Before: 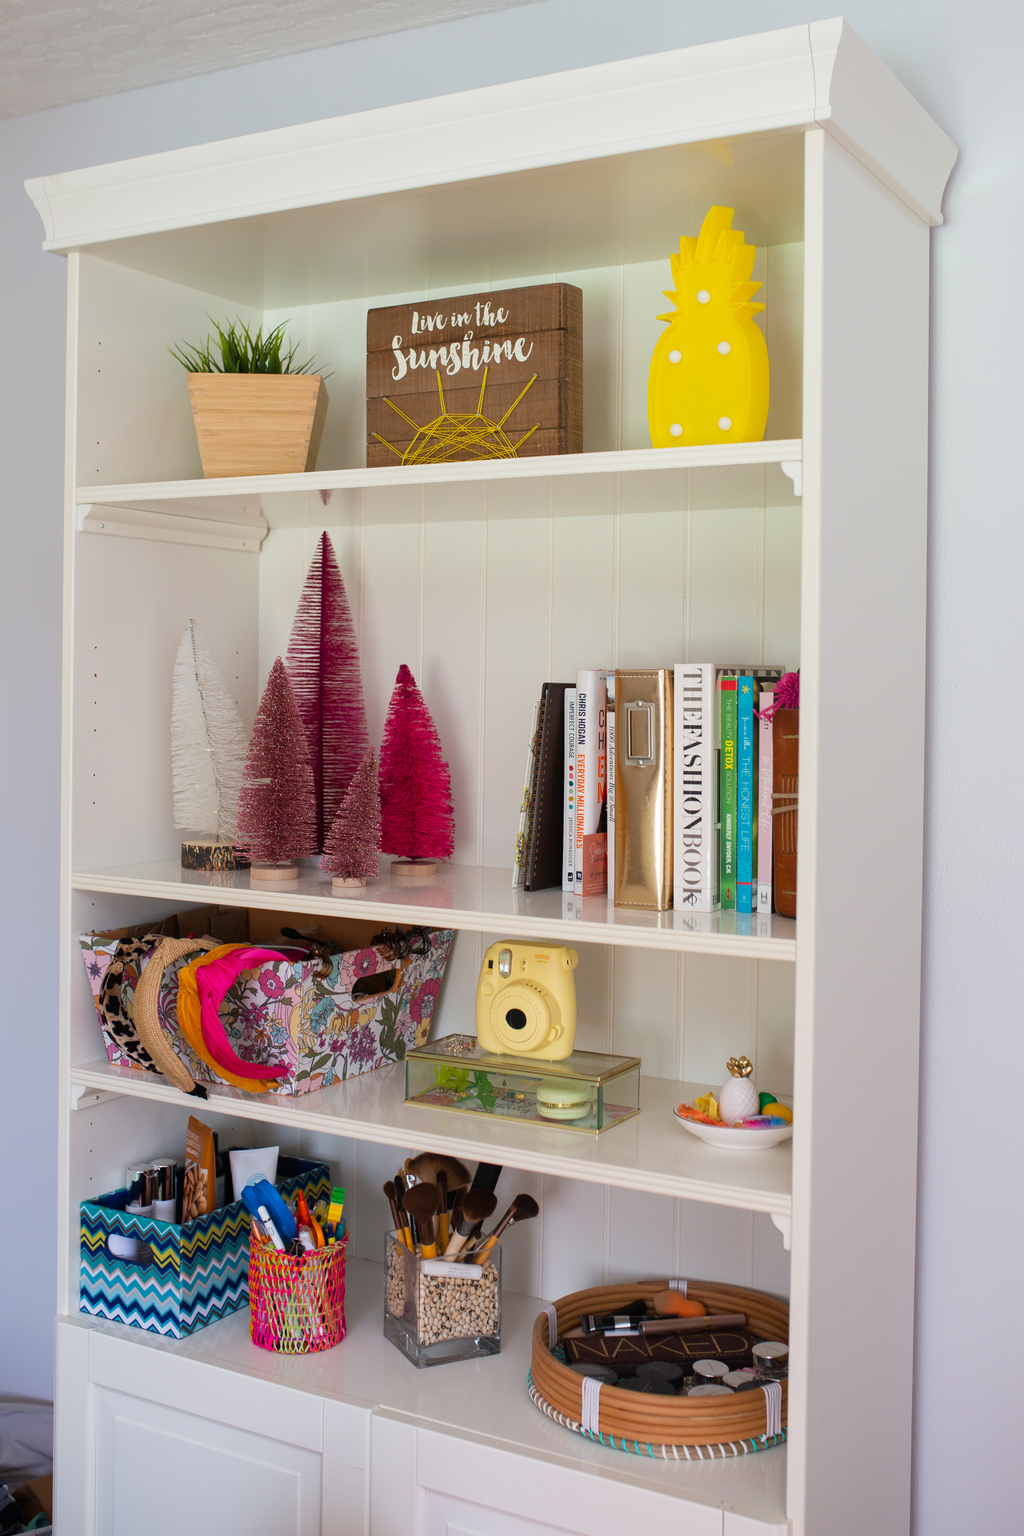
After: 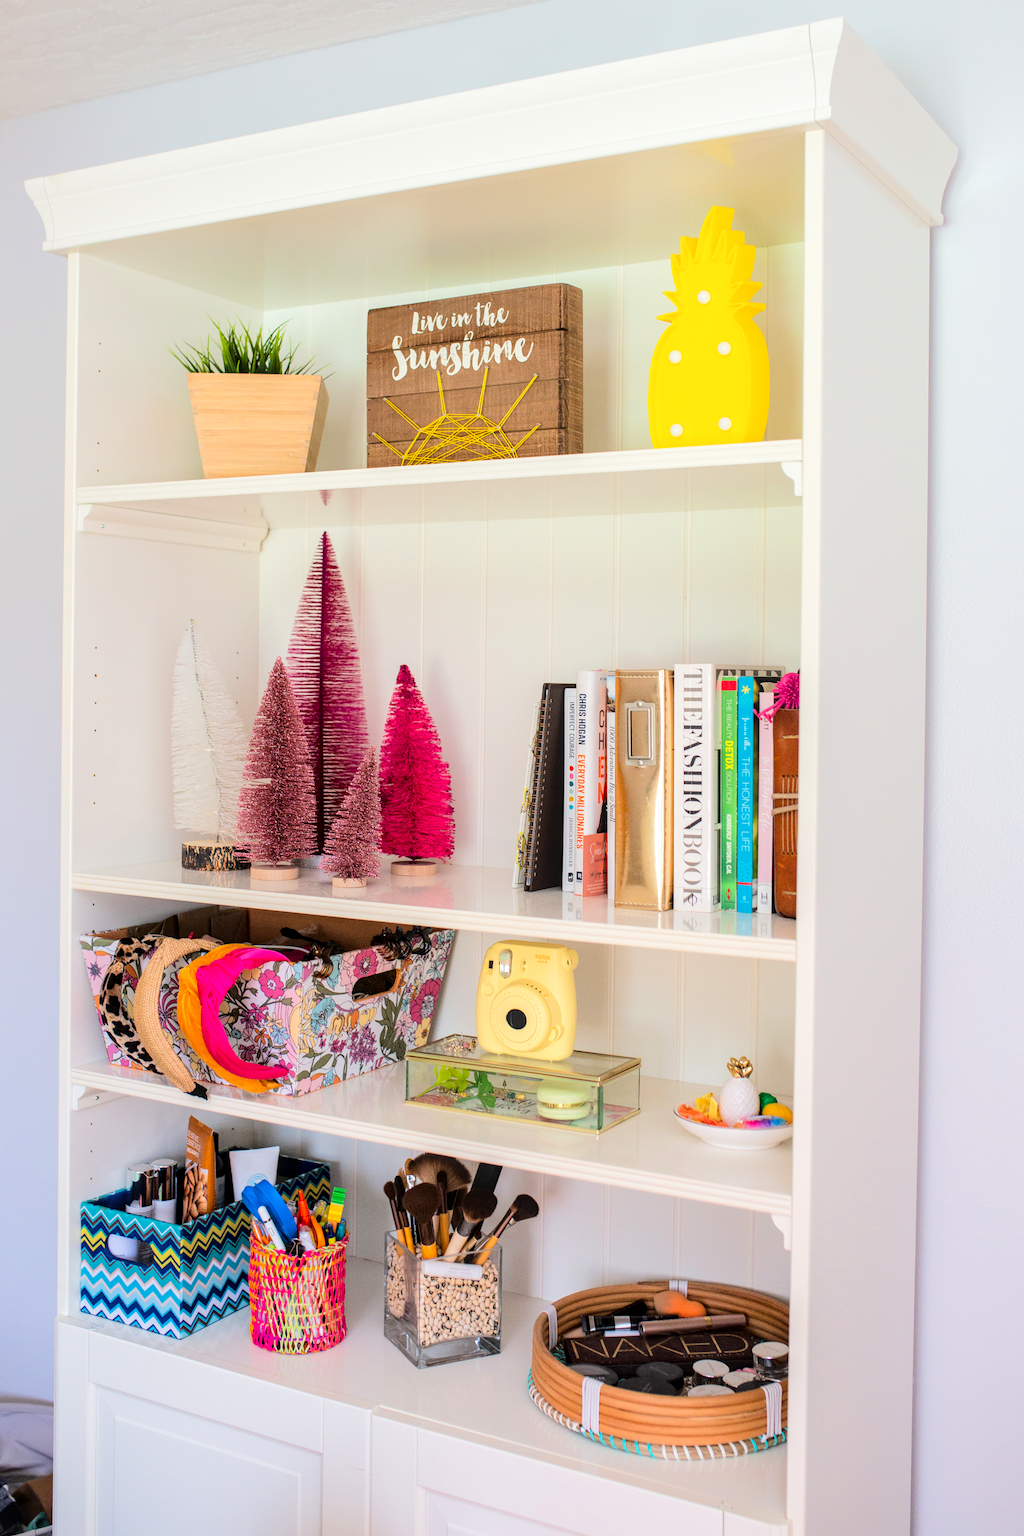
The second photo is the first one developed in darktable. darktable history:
local contrast: detail 130%
tone equalizer: -7 EV 0.165 EV, -6 EV 0.579 EV, -5 EV 1.13 EV, -4 EV 1.35 EV, -3 EV 1.12 EV, -2 EV 0.6 EV, -1 EV 0.162 EV, edges refinement/feathering 500, mask exposure compensation -1.57 EV, preserve details no
